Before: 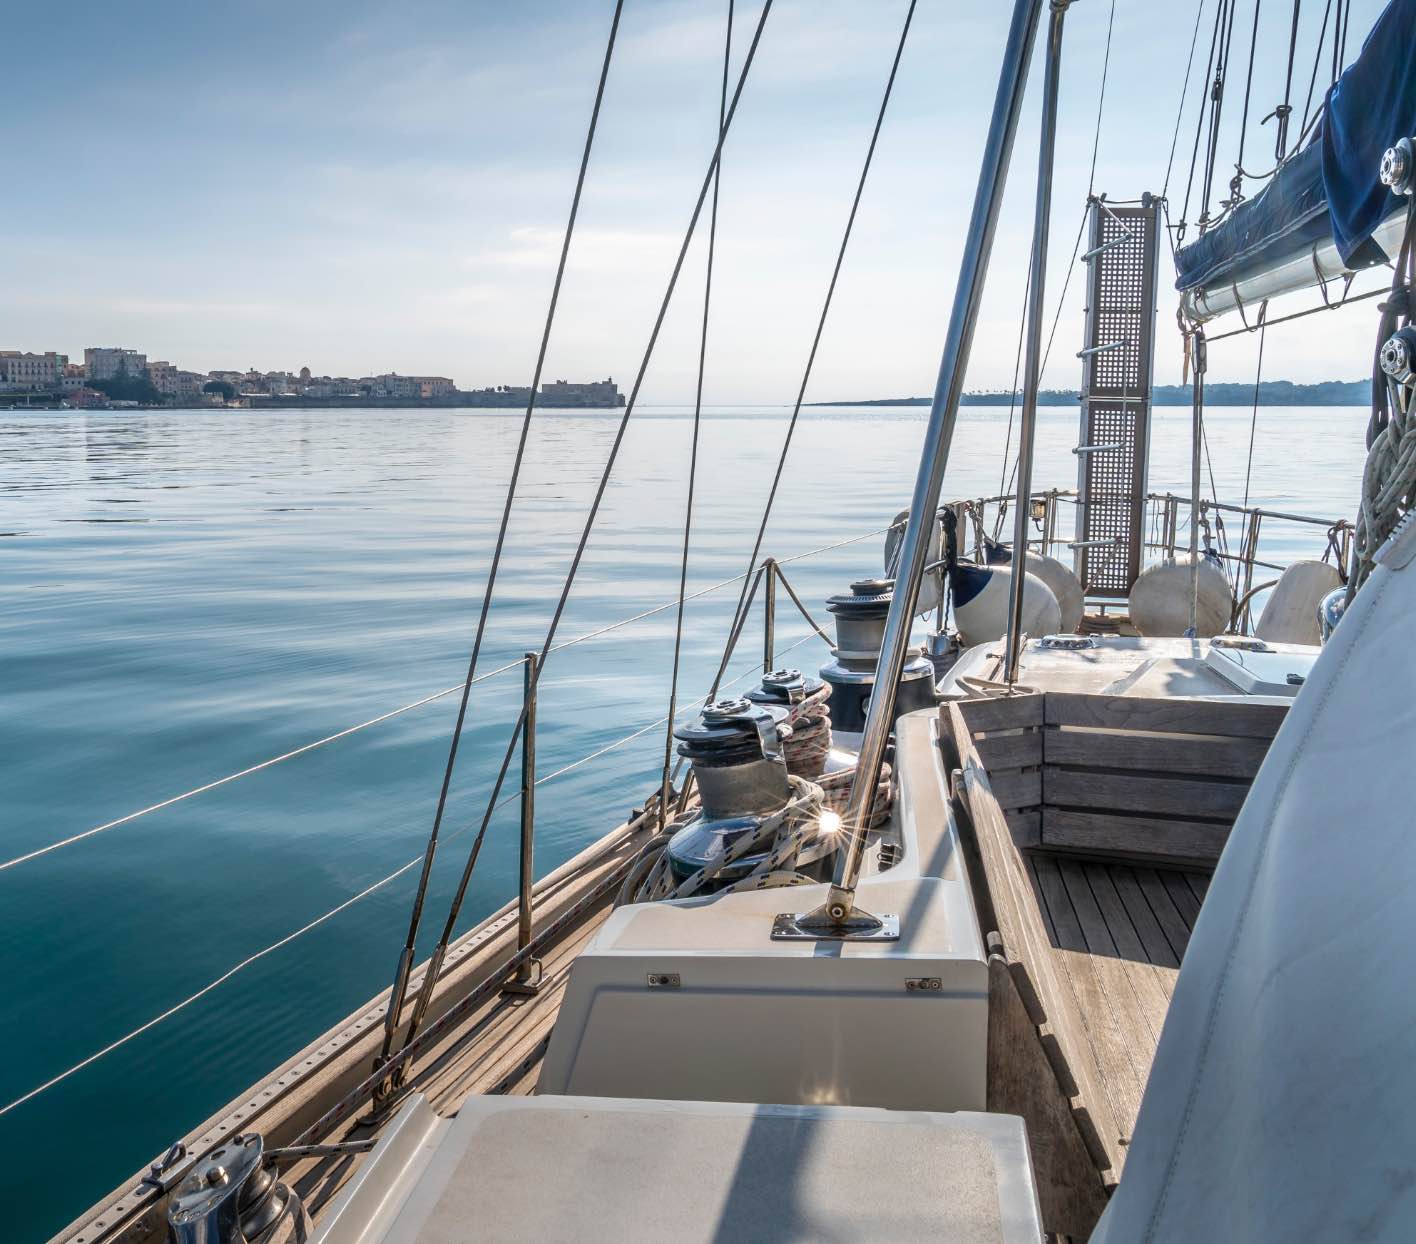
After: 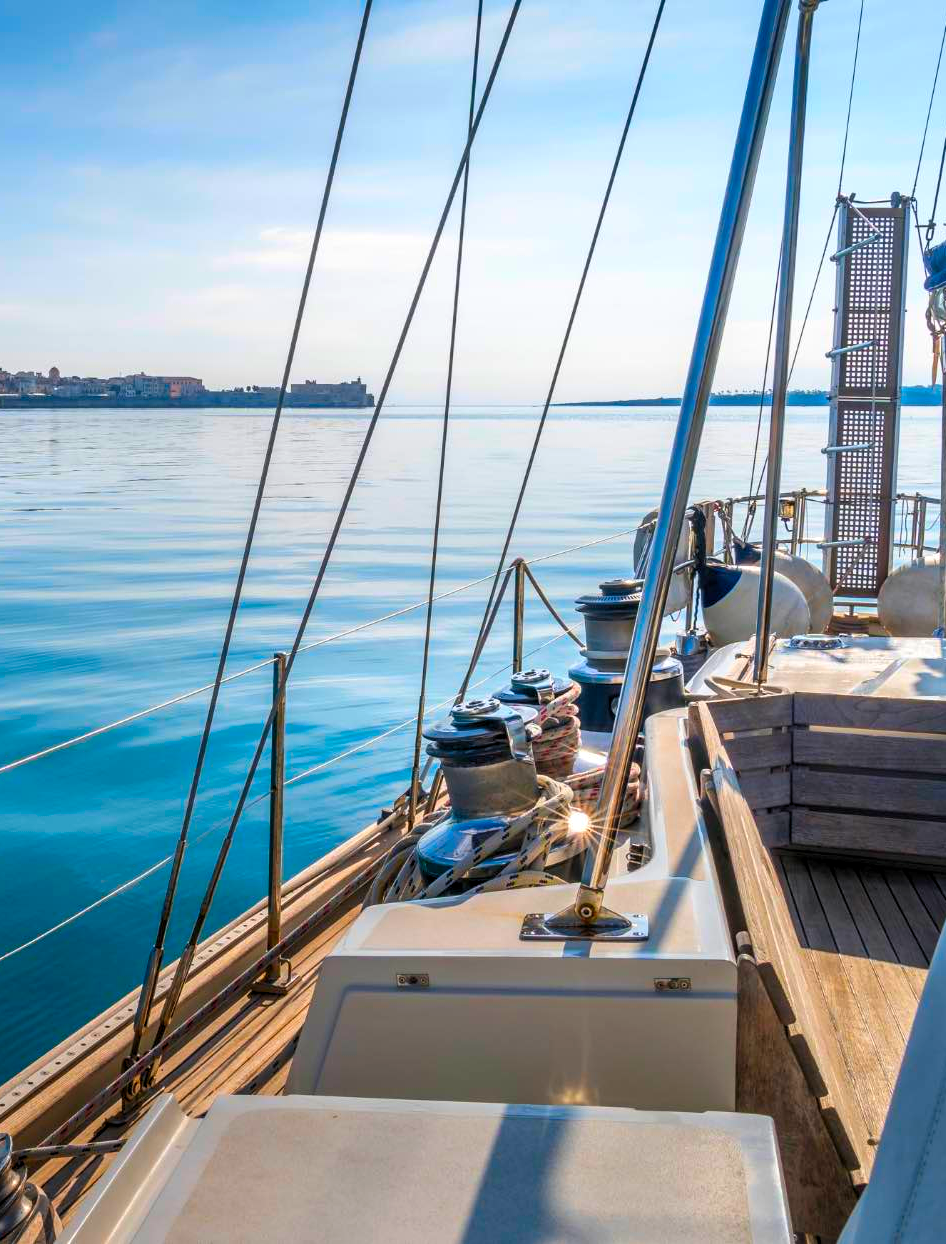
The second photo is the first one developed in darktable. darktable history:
levels: levels [0.026, 0.507, 0.987]
color correction: saturation 2.15
crop and rotate: left 17.732%, right 15.423%
